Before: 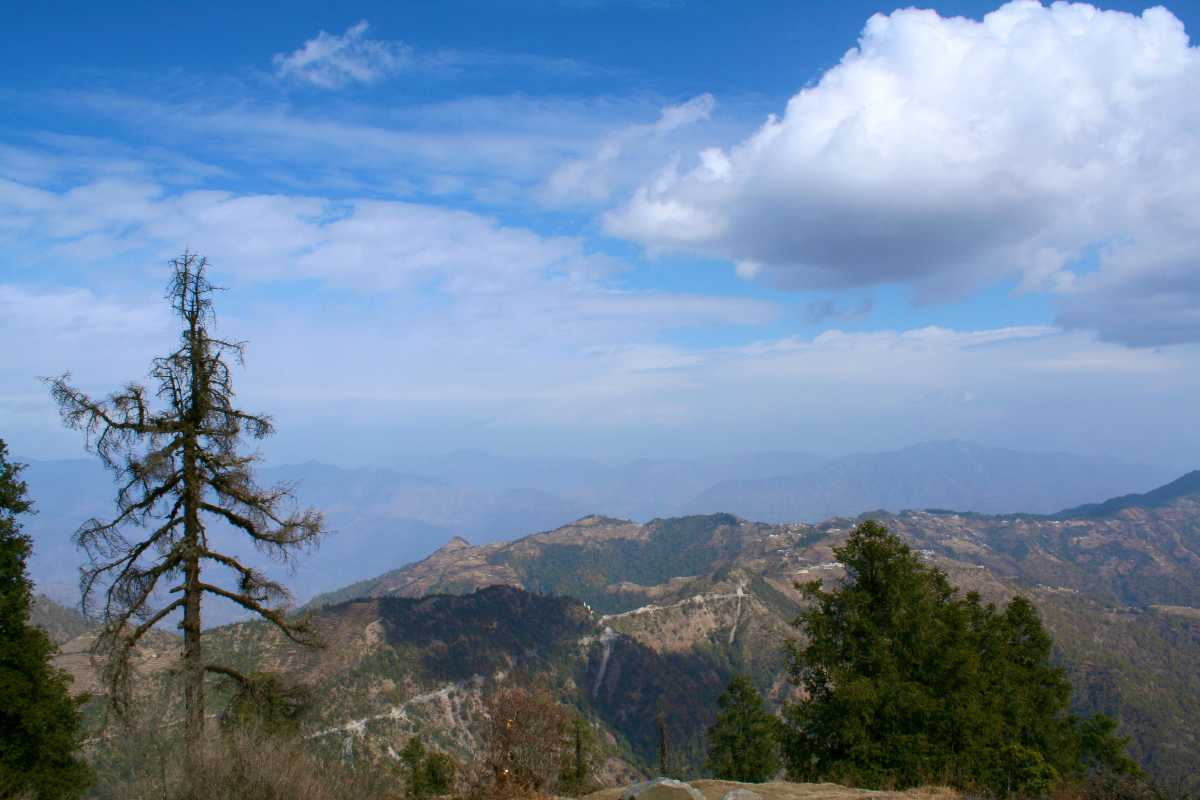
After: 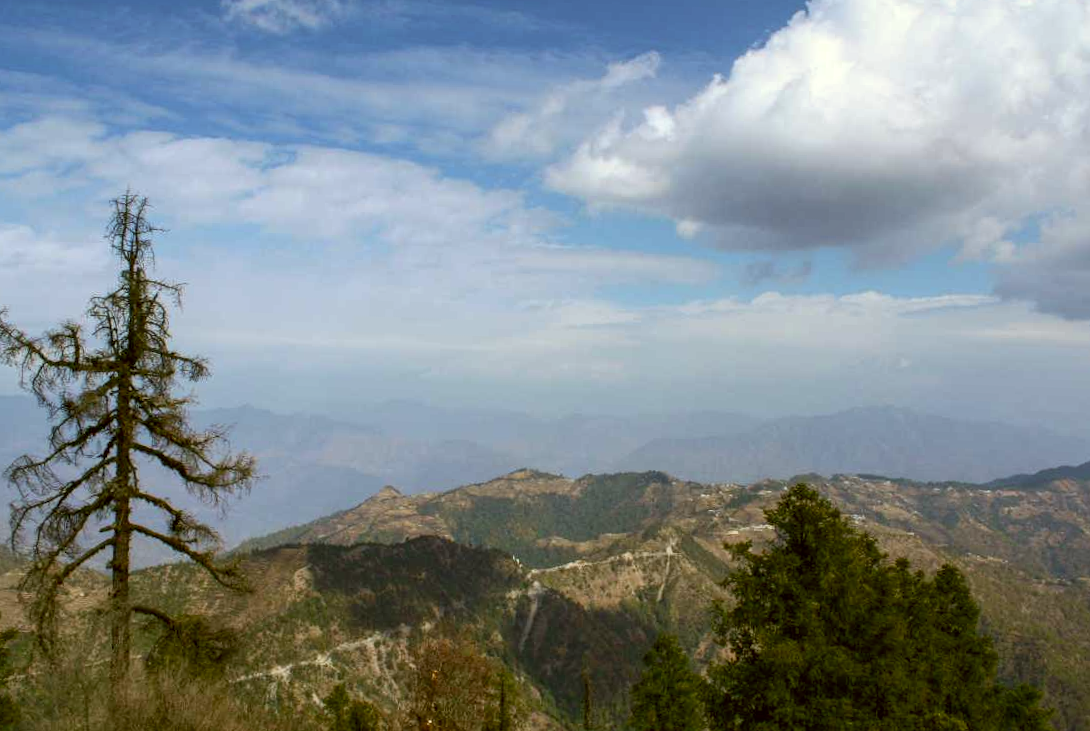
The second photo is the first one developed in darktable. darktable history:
crop and rotate: angle -1.94°, left 3.134%, top 3.569%, right 1.422%, bottom 0.447%
exposure: compensate highlight preservation false
local contrast: on, module defaults
color correction: highlights a* -1.41, highlights b* 10.31, shadows a* 0.743, shadows b* 19.85
